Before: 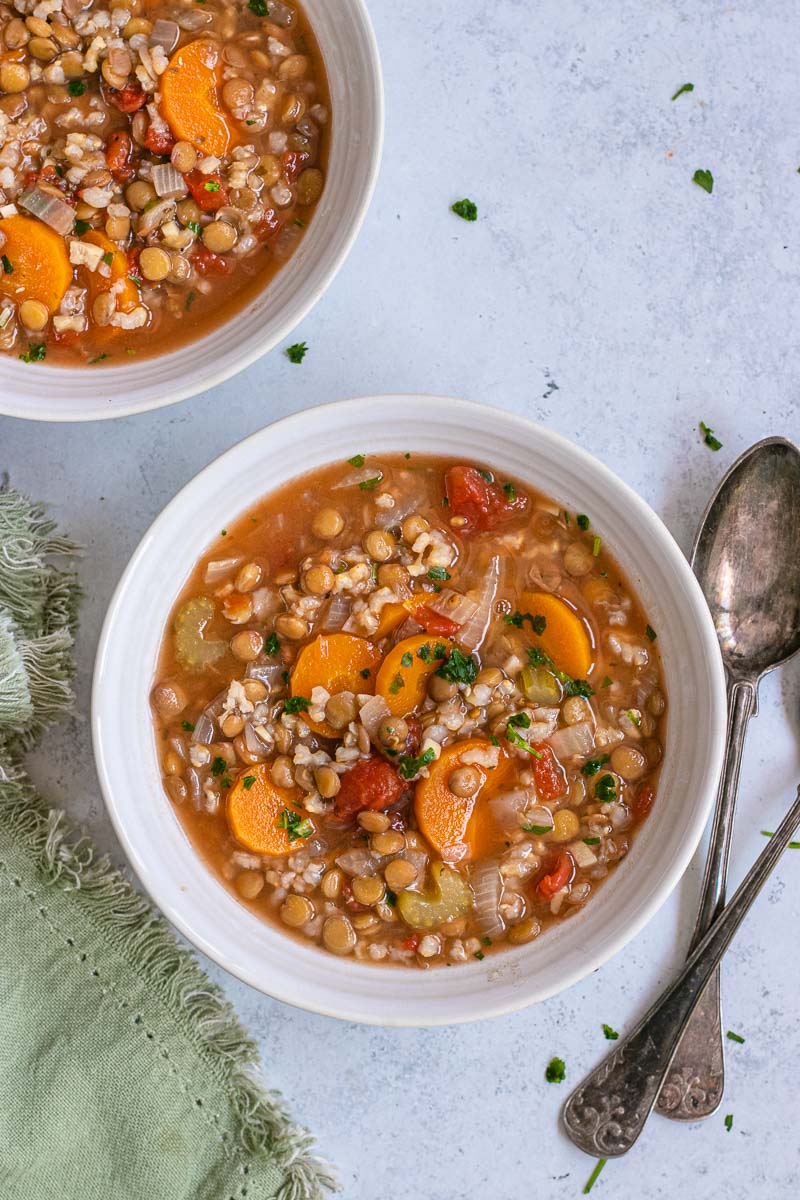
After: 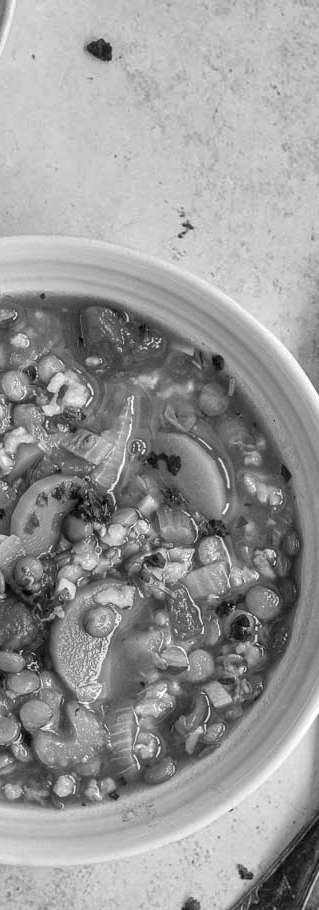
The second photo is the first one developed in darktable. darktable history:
shadows and highlights: low approximation 0.01, soften with gaussian
crop: left 45.721%, top 13.393%, right 14.118%, bottom 10.01%
monochrome: on, module defaults
local contrast: on, module defaults
